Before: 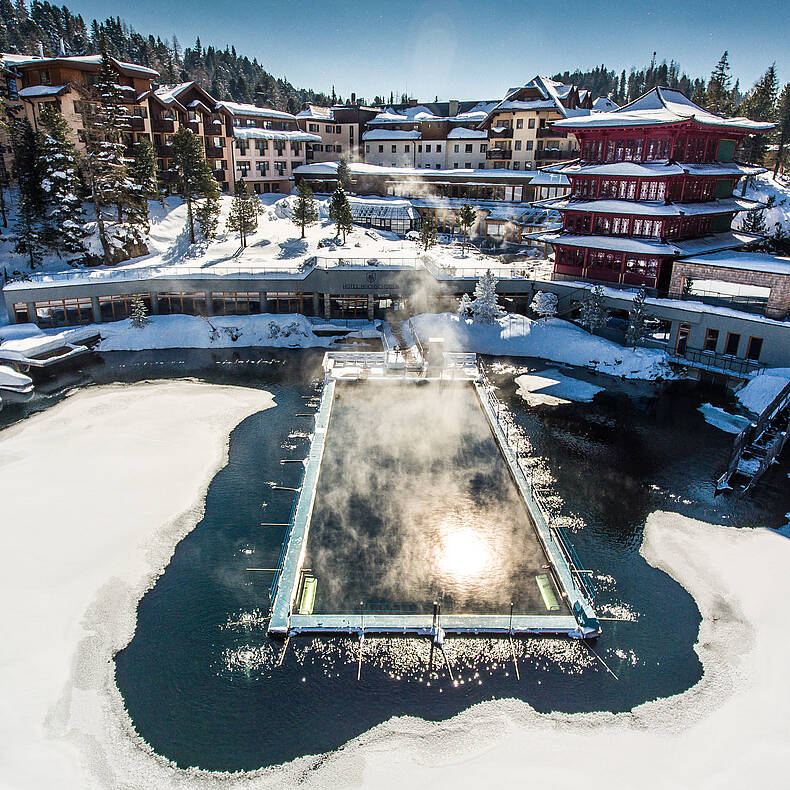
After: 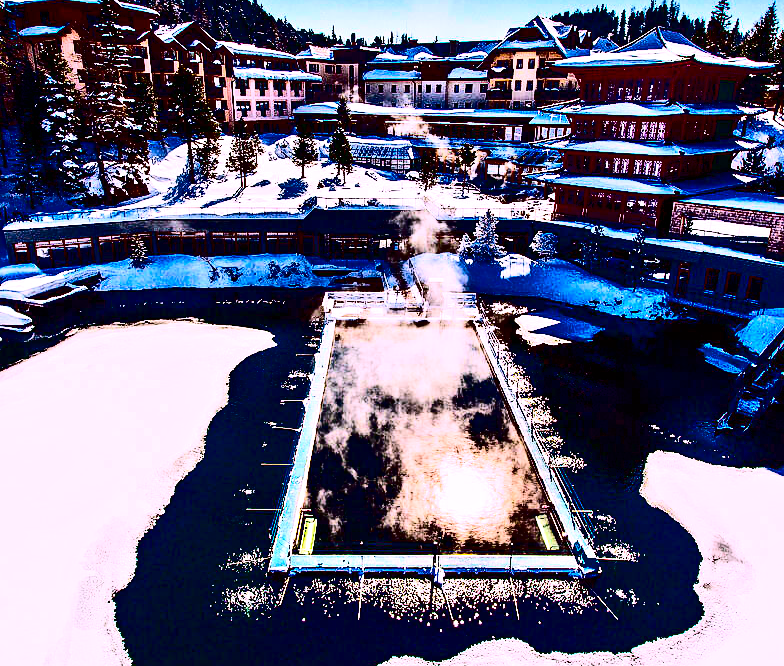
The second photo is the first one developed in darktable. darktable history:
white balance: red 1.066, blue 1.119
contrast equalizer: octaves 7, y [[0.528, 0.548, 0.563, 0.562, 0.546, 0.526], [0.55 ×6], [0 ×6], [0 ×6], [0 ×6]]
crop: top 7.625%, bottom 8.027%
contrast brightness saturation: contrast 0.77, brightness -1, saturation 1
